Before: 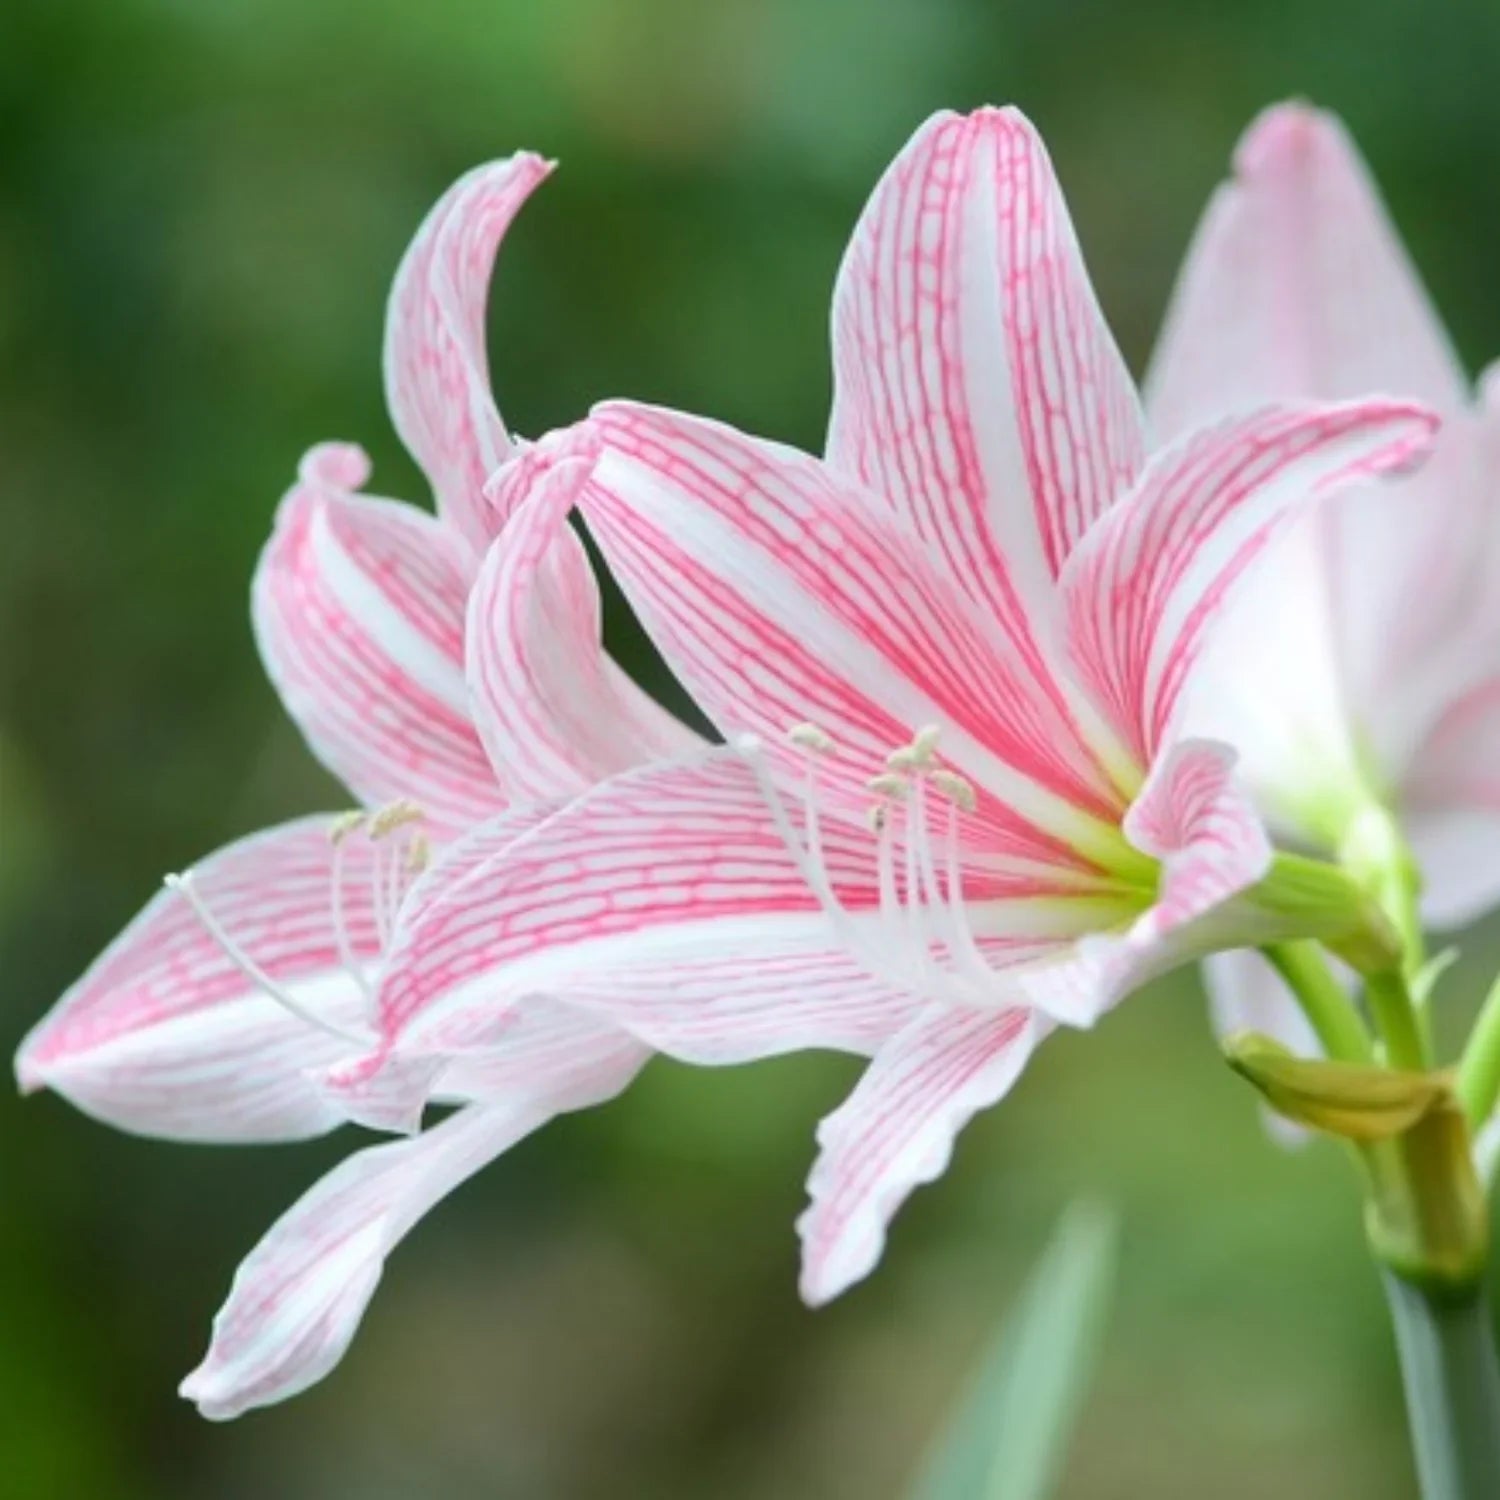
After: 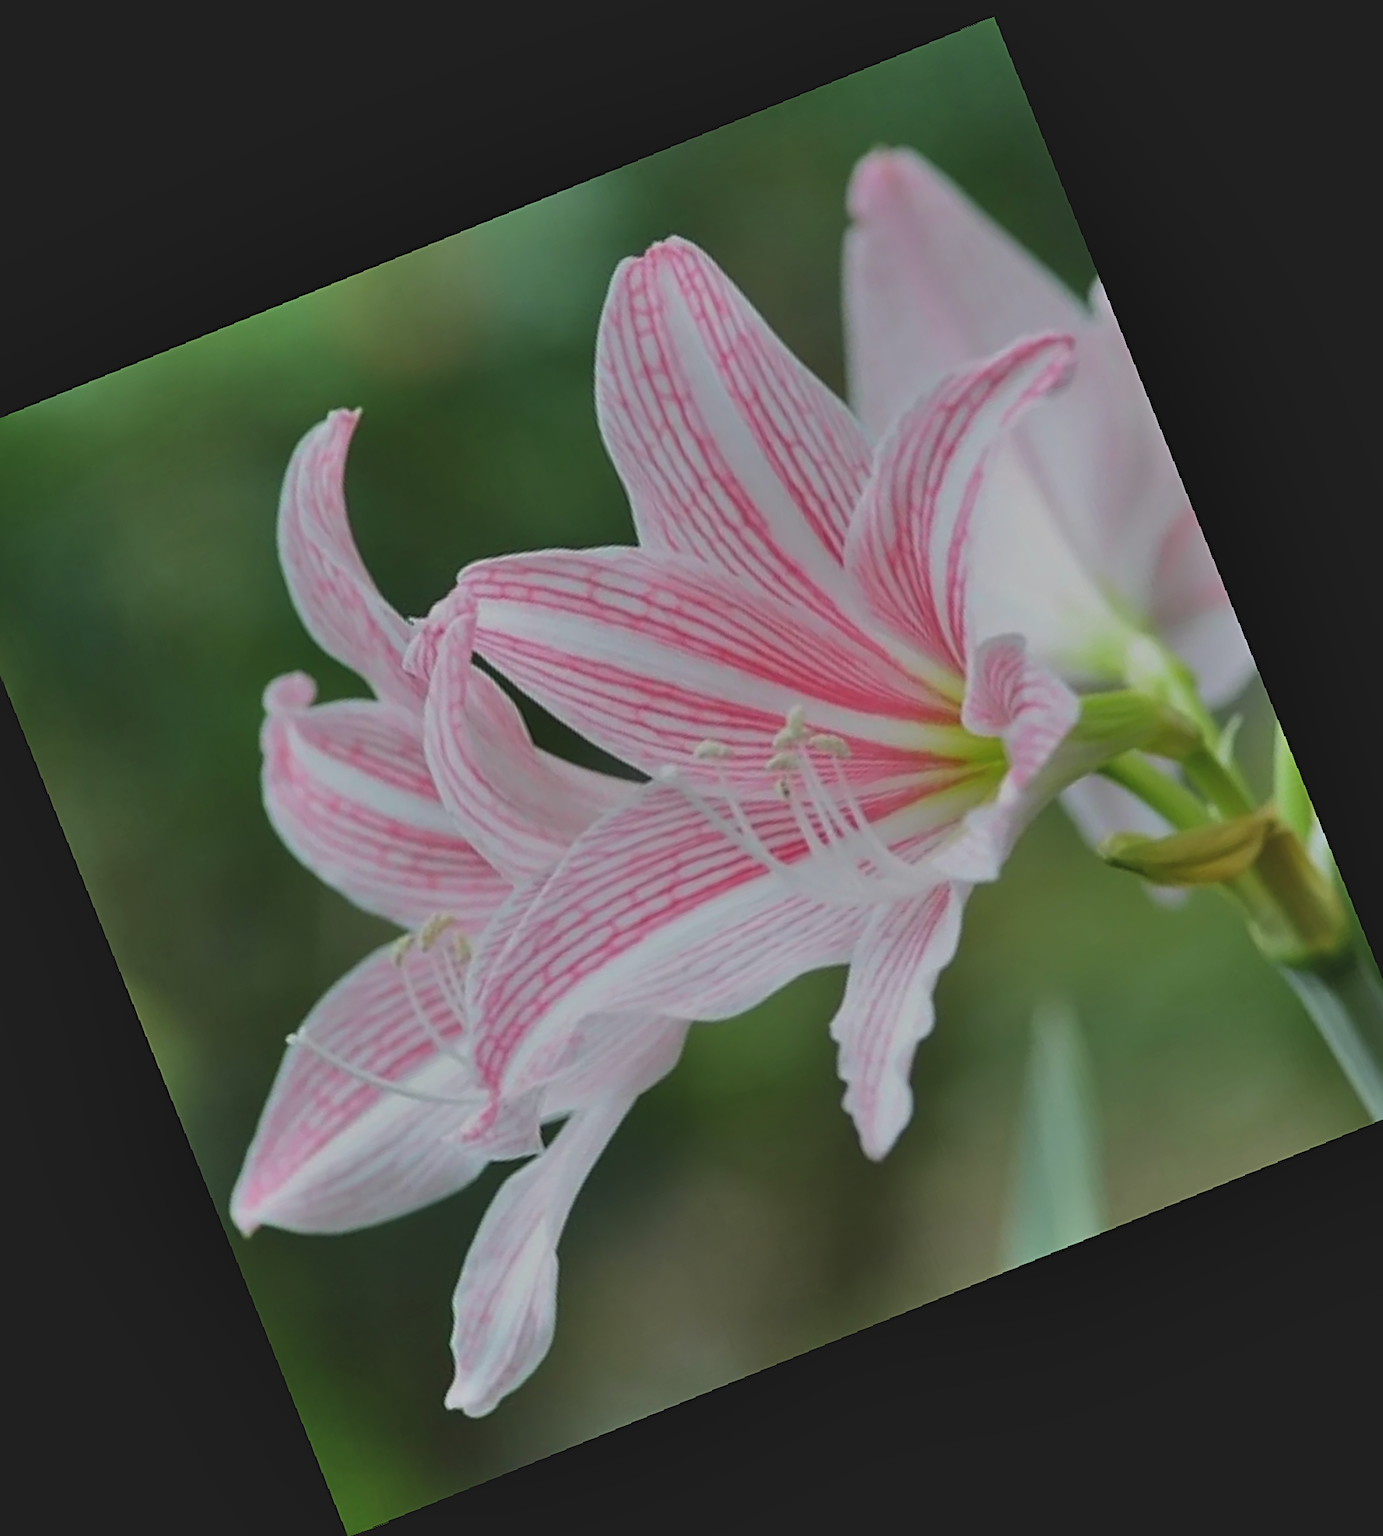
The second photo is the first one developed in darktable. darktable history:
rotate and perspective: rotation -2.56°, automatic cropping off
shadows and highlights: soften with gaussian
crop and rotate: angle 19.43°, left 6.812%, right 4.125%, bottom 1.087%
exposure: black level correction -0.016, exposure -1.018 EV, compensate highlight preservation false
sharpen: radius 2.767
